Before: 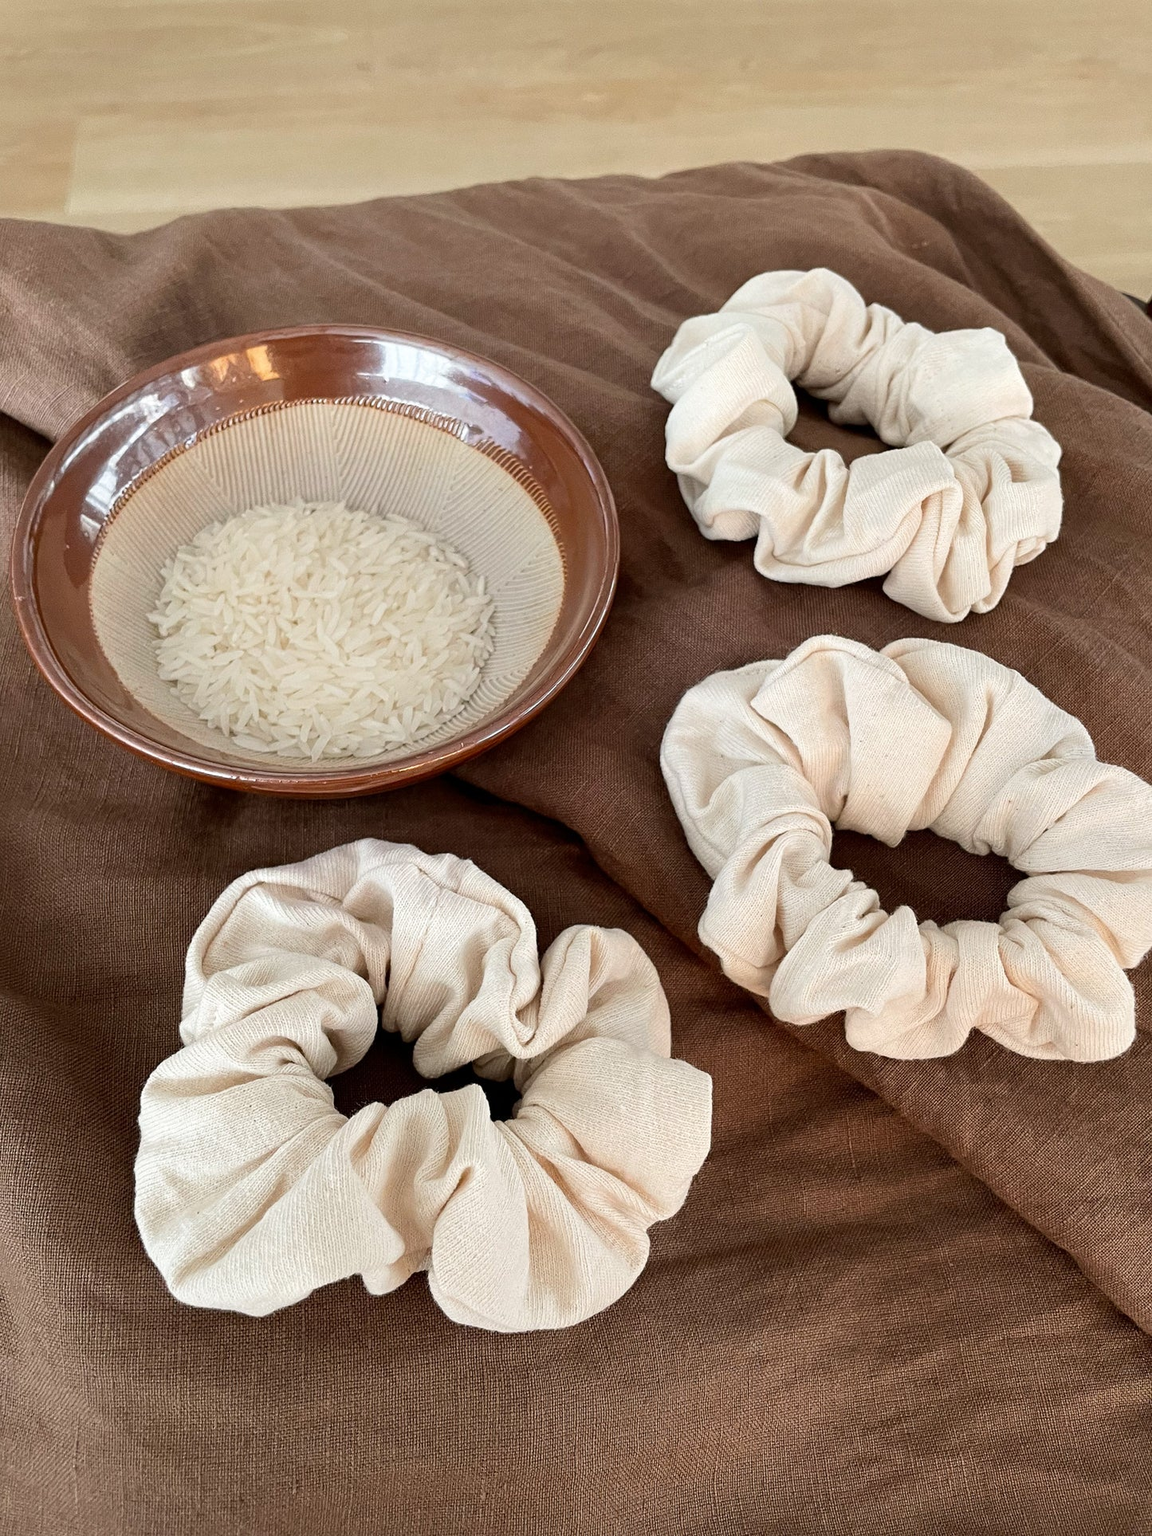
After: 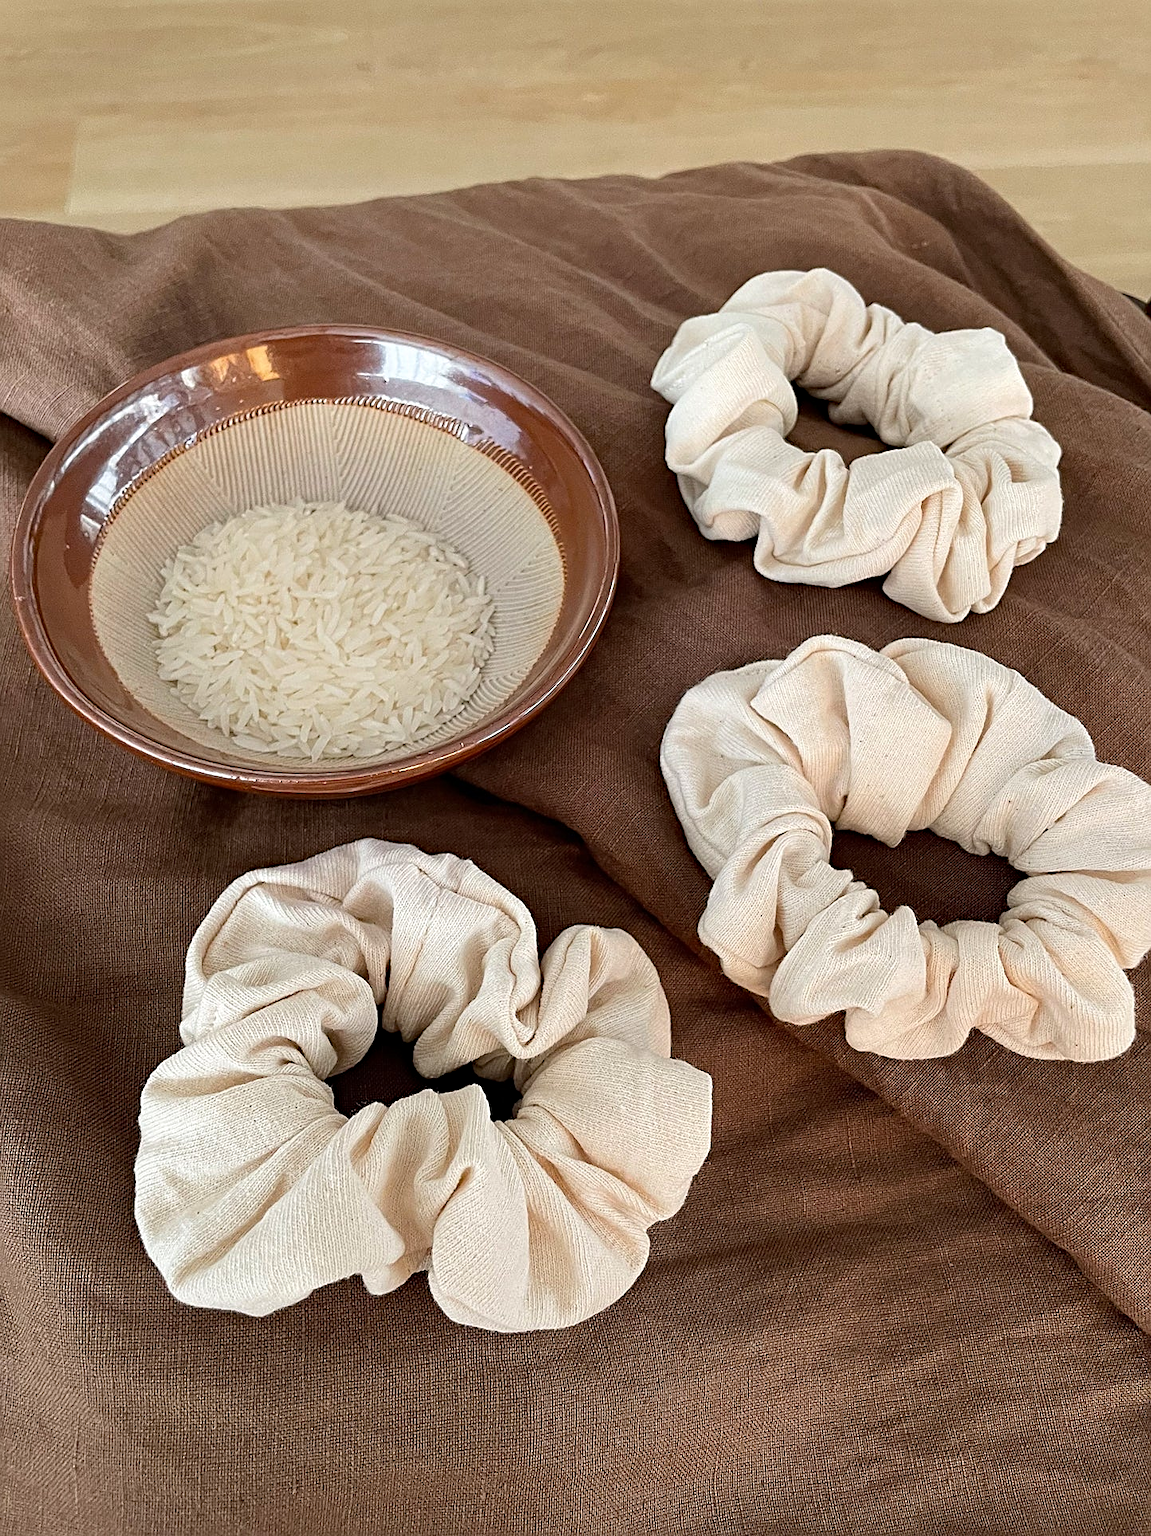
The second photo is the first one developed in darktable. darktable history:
sharpen: on, module defaults
haze removal: on, module defaults
